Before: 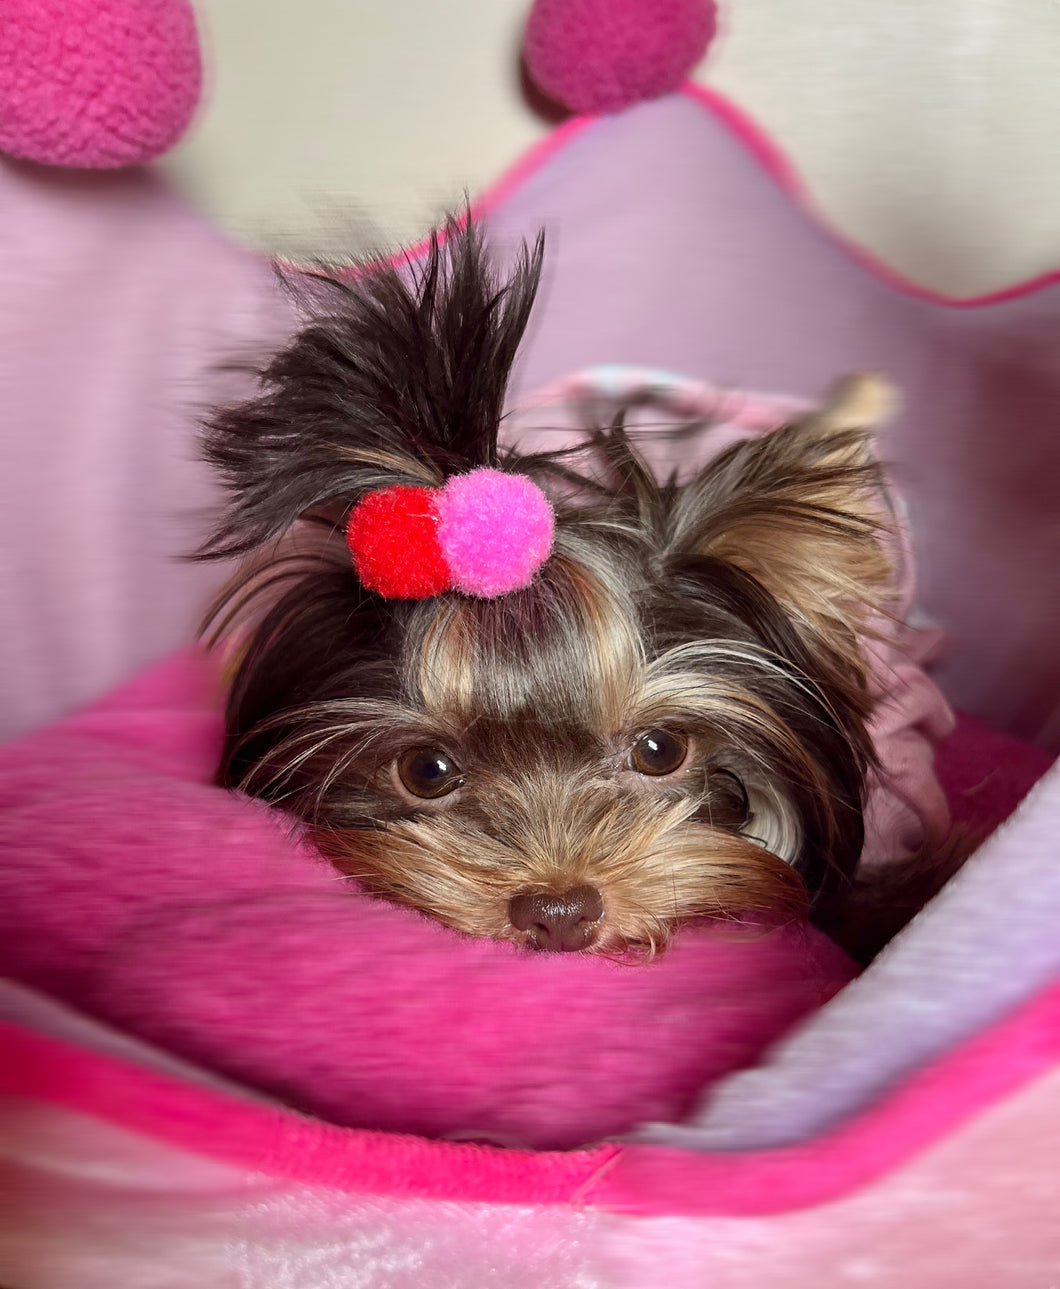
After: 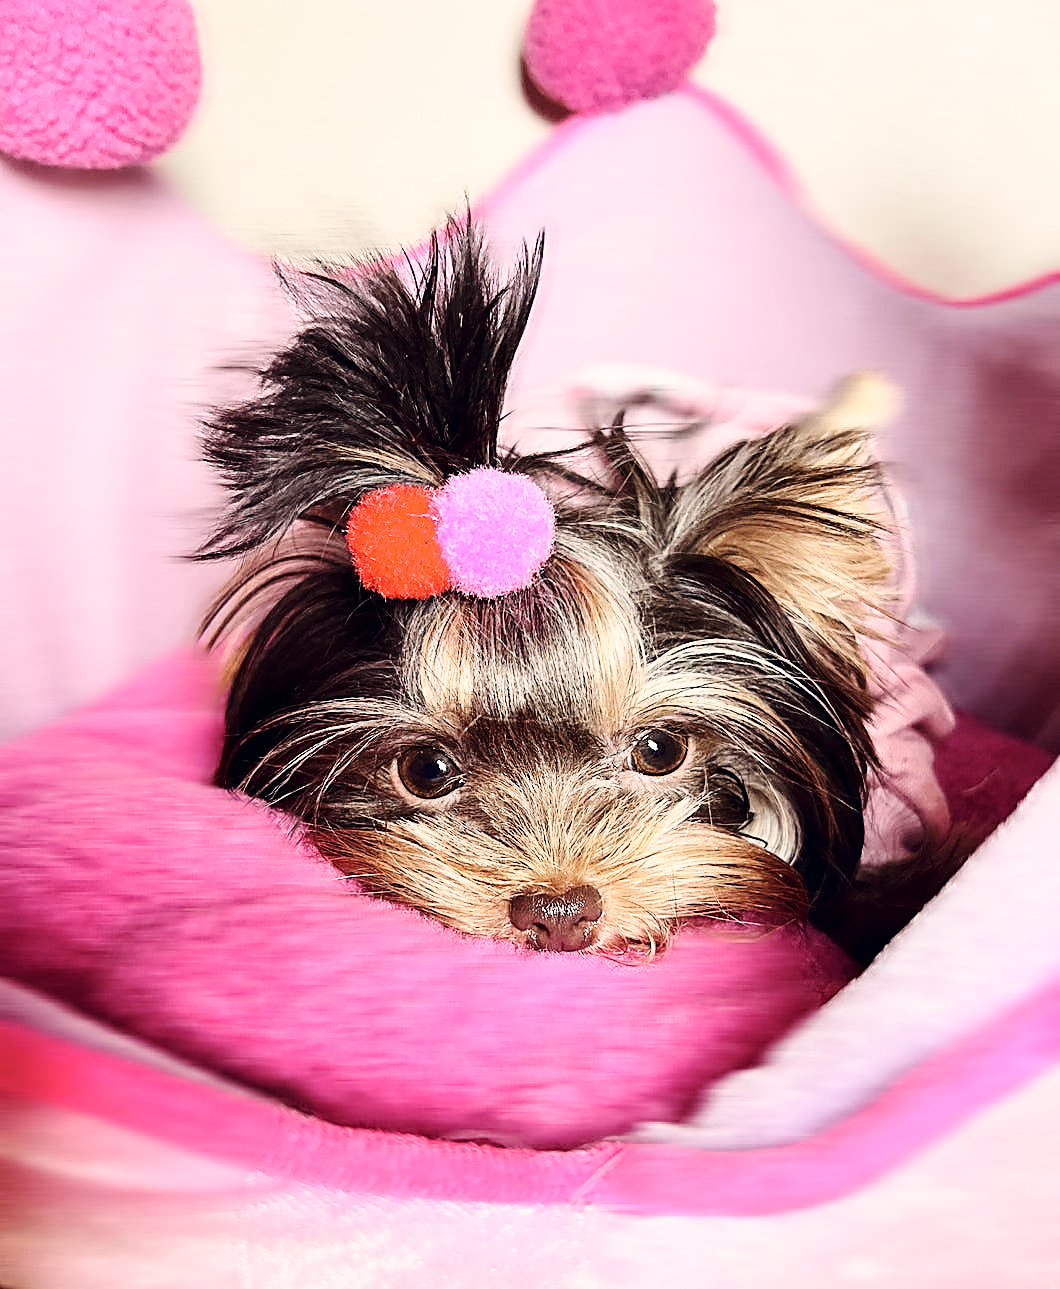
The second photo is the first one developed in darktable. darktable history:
color correction: highlights a* 2.88, highlights b* 5.02, shadows a* -2.79, shadows b* -4.95, saturation 0.805
tone curve: curves: ch0 [(0, 0) (0.004, 0.001) (0.133, 0.112) (0.325, 0.362) (0.832, 0.893) (1, 1)], color space Lab, independent channels, preserve colors none
base curve: curves: ch0 [(0, 0) (0.028, 0.03) (0.121, 0.232) (0.46, 0.748) (0.859, 0.968) (1, 1)], preserve colors none
contrast brightness saturation: contrast 0.096, brightness 0.031, saturation 0.088
sharpen: radius 1.713, amount 1.304
